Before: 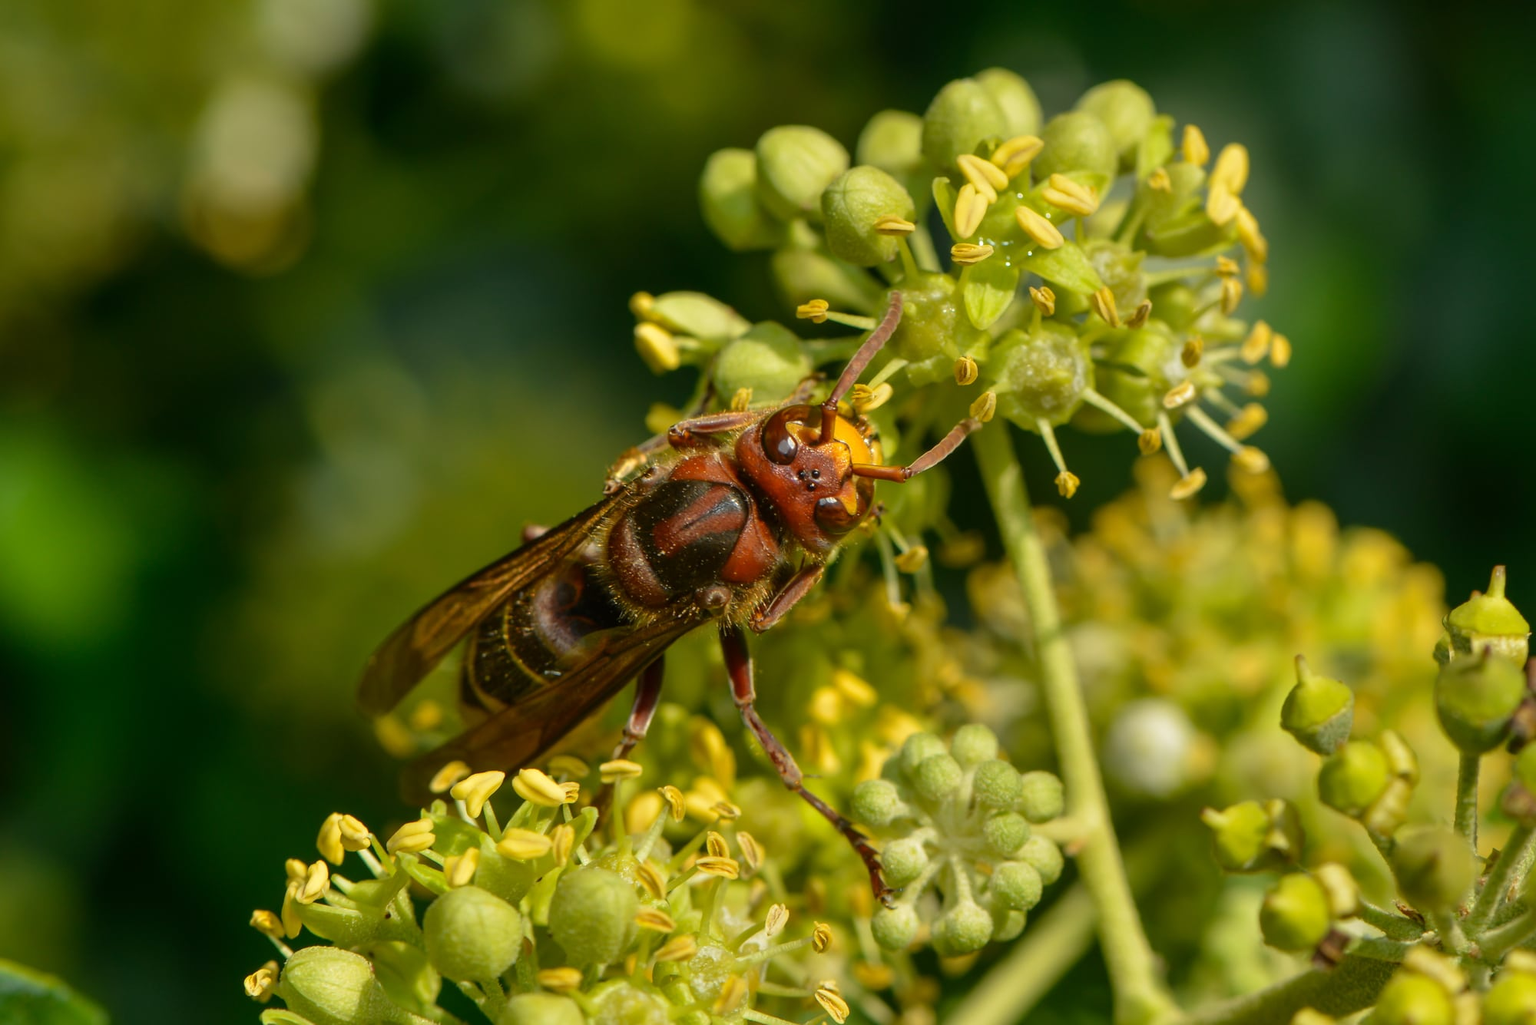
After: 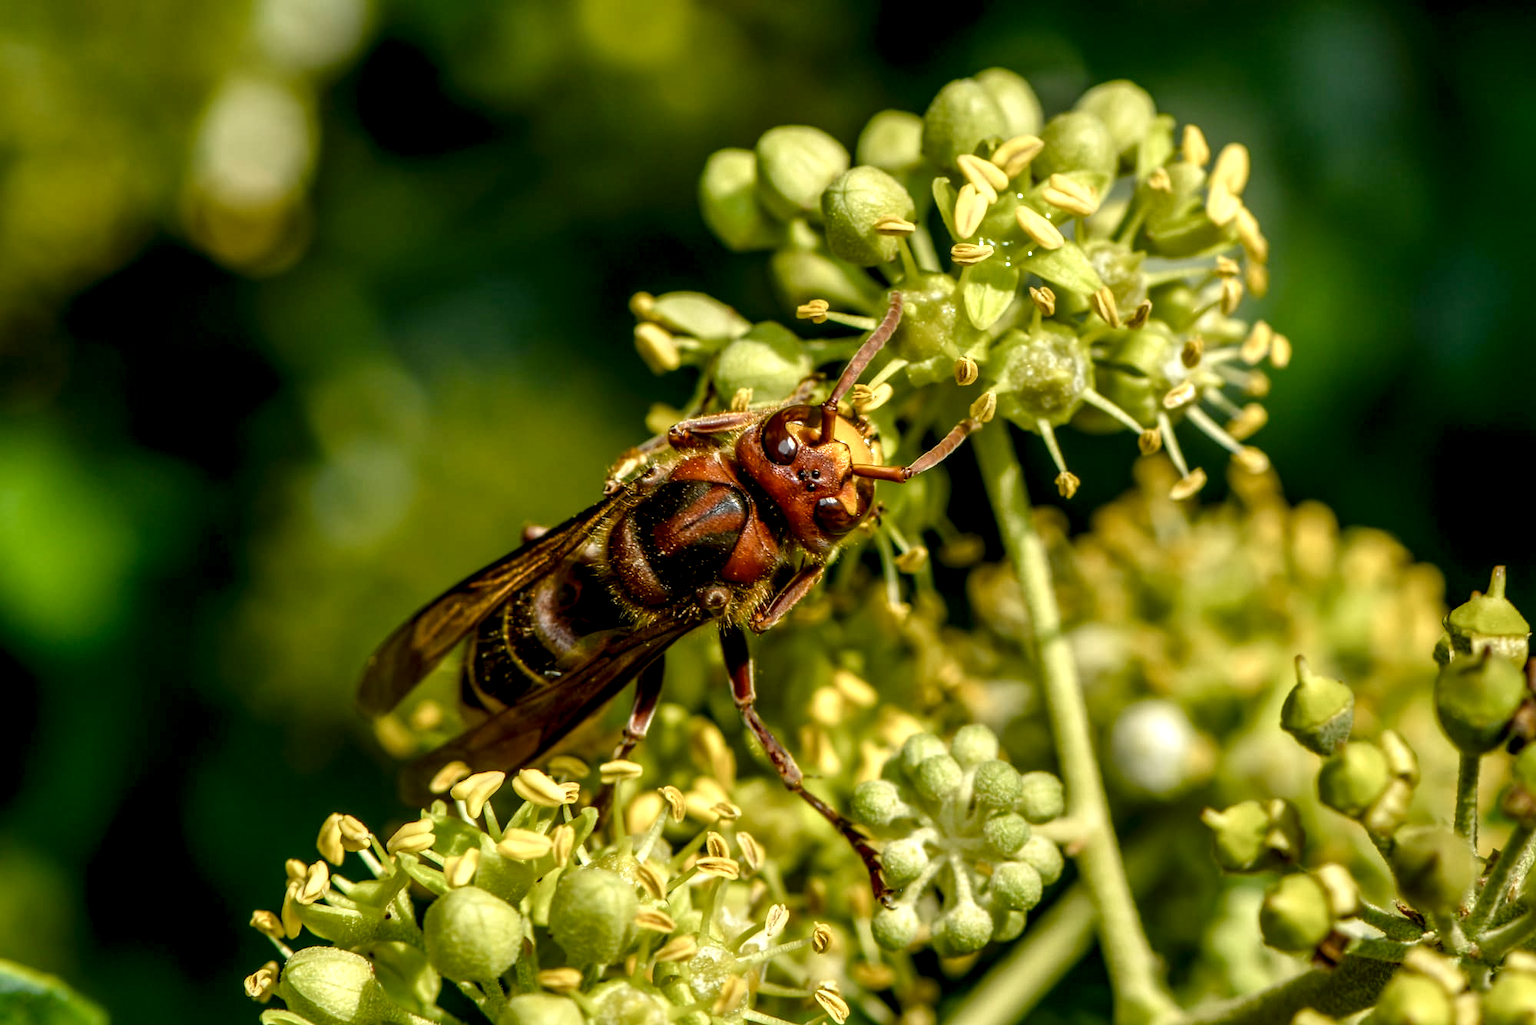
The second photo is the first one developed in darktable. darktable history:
color balance rgb: perceptual saturation grading › global saturation 20%, perceptual saturation grading › highlights -25%, perceptual saturation grading › shadows 50%, global vibrance -25%
local contrast: highlights 19%, detail 186%
